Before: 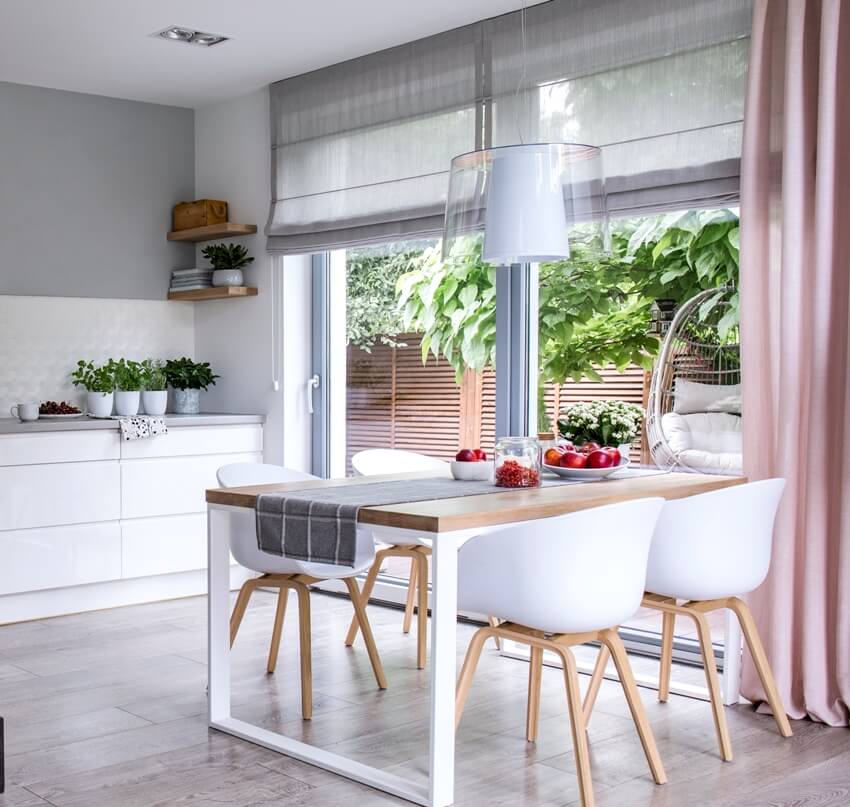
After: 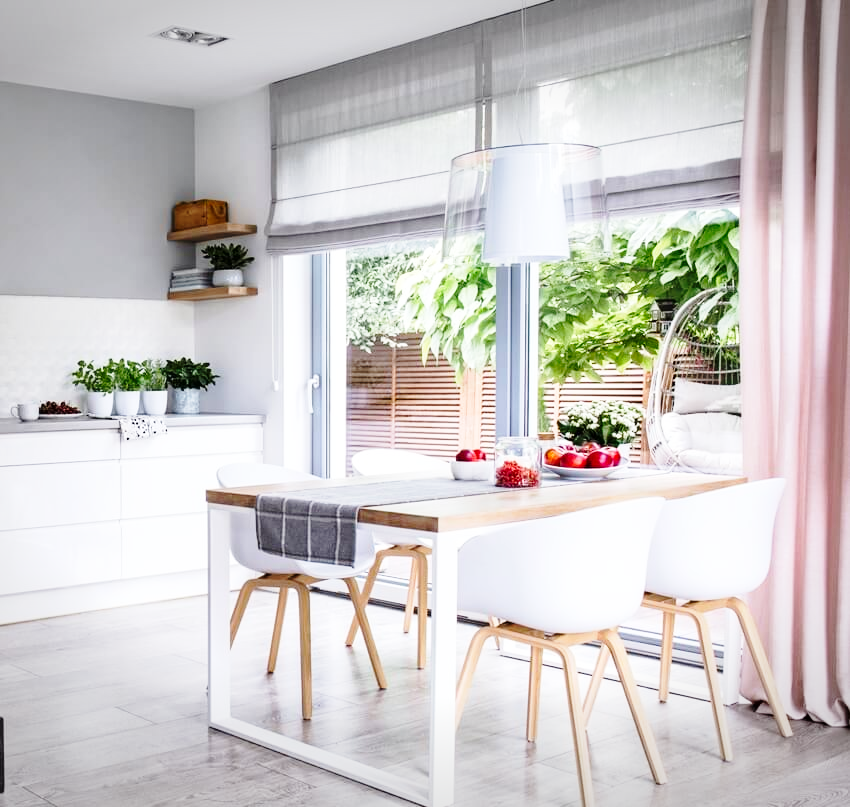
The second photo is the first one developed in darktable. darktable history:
base curve: curves: ch0 [(0, 0) (0.028, 0.03) (0.121, 0.232) (0.46, 0.748) (0.859, 0.968) (1, 1)], preserve colors none
vignetting: fall-off start 100%, brightness -0.282, width/height ratio 1.31
